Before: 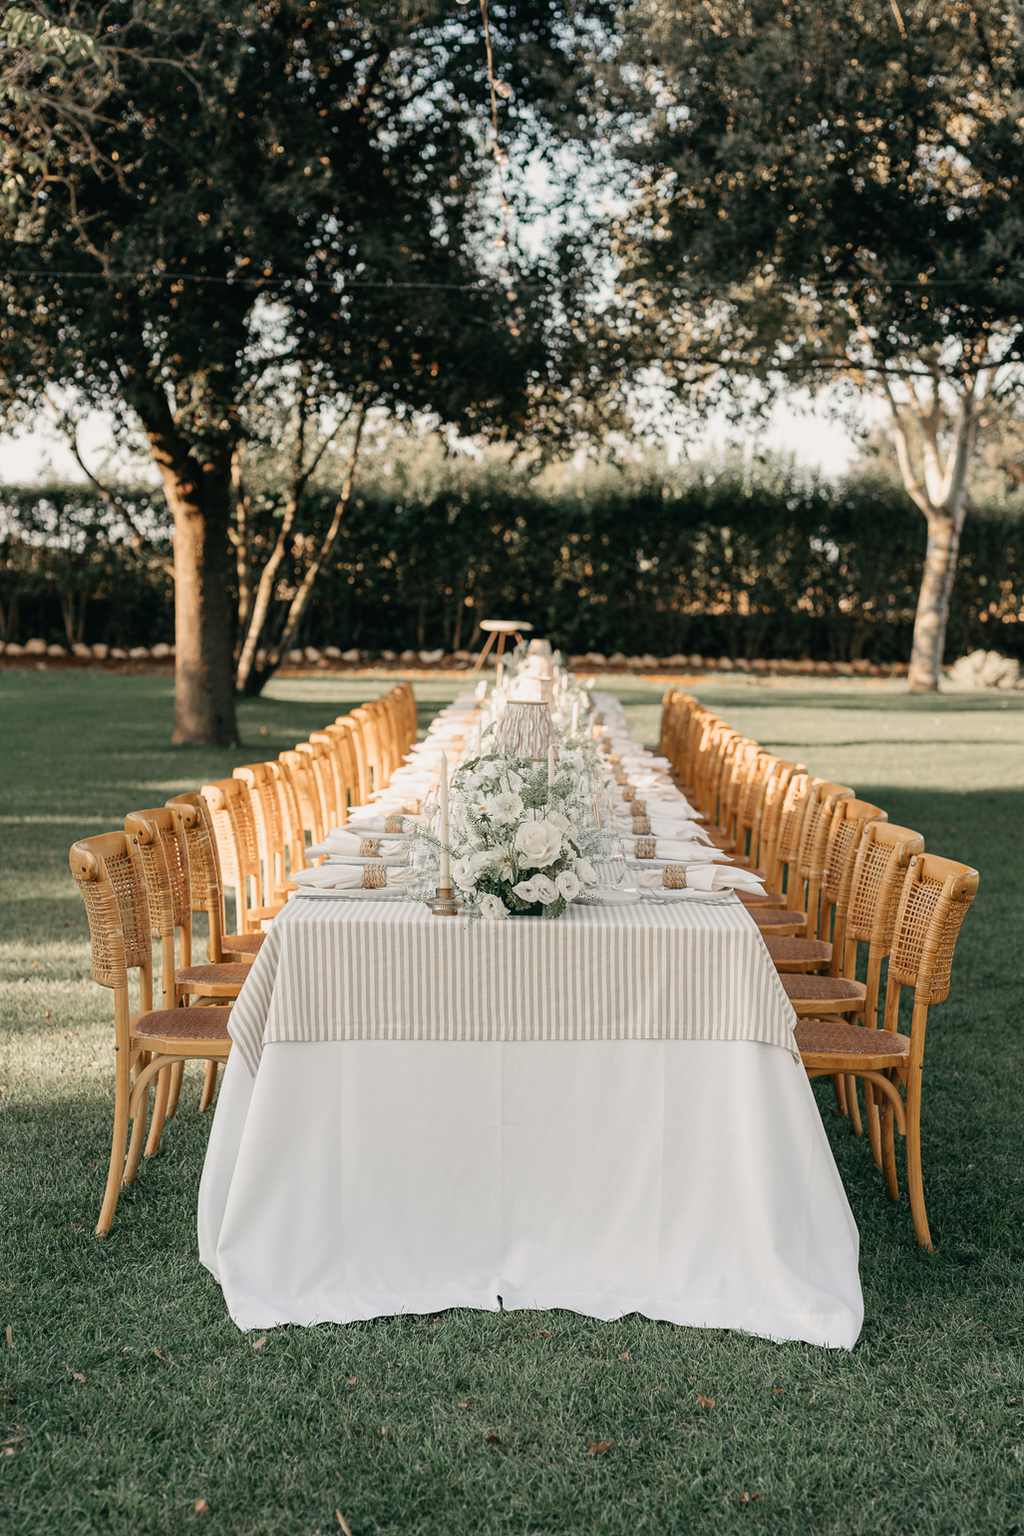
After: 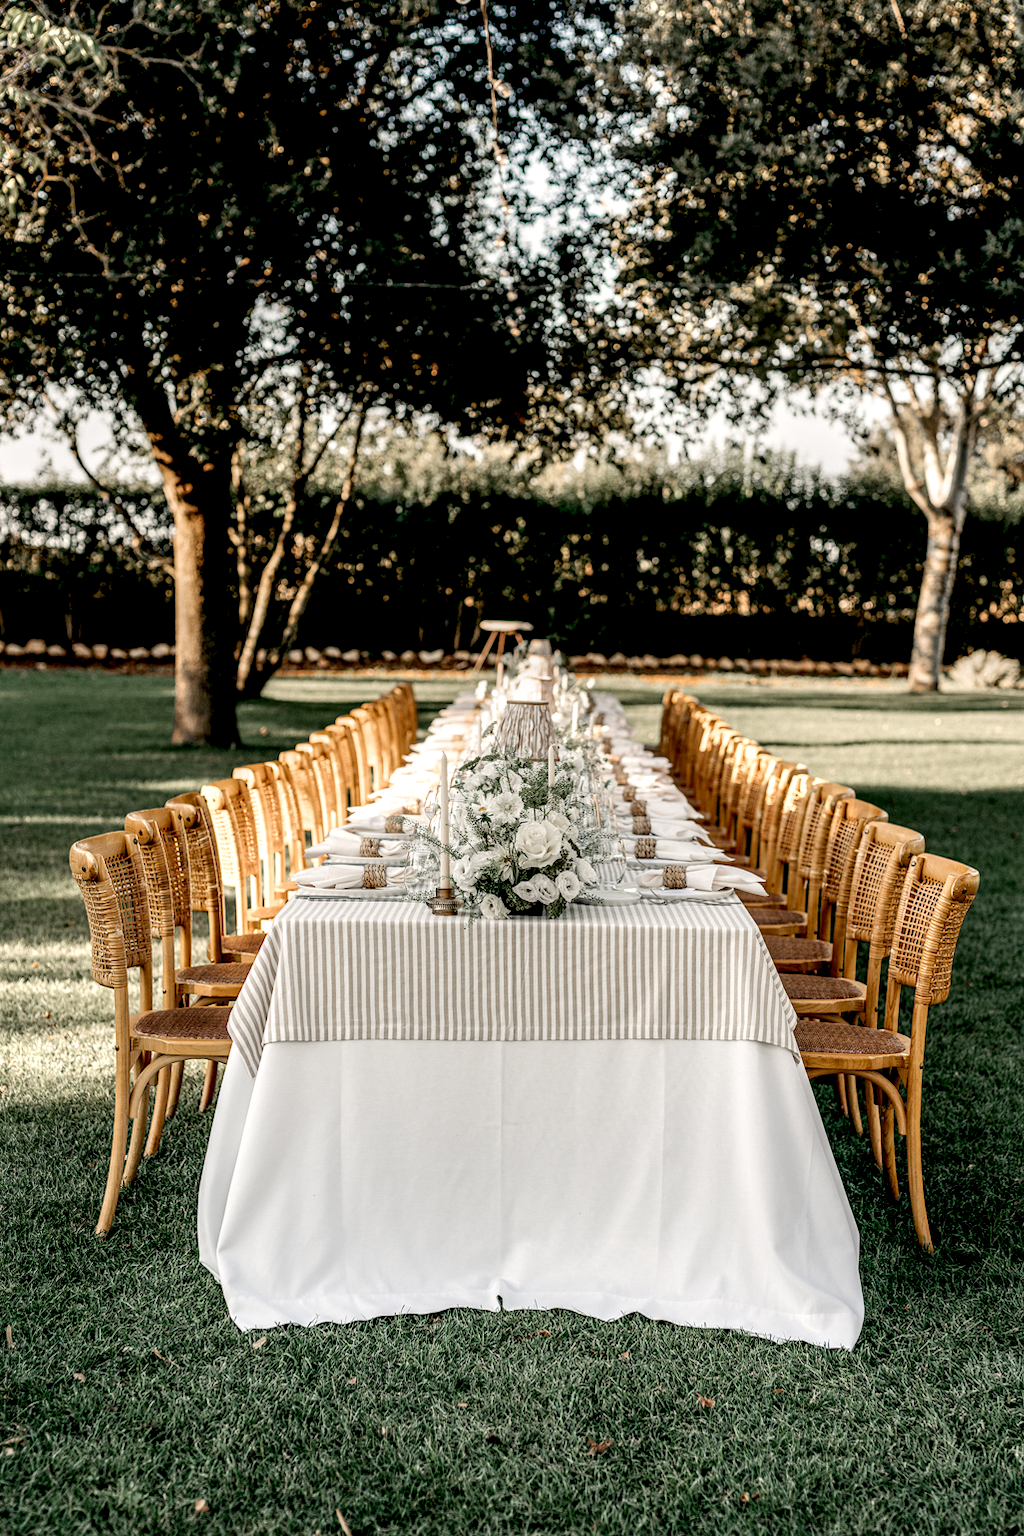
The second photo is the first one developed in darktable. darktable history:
exposure: black level correction 0.016, exposure -0.006 EV, compensate highlight preservation false
local contrast: highlights 19%, detail 186%
